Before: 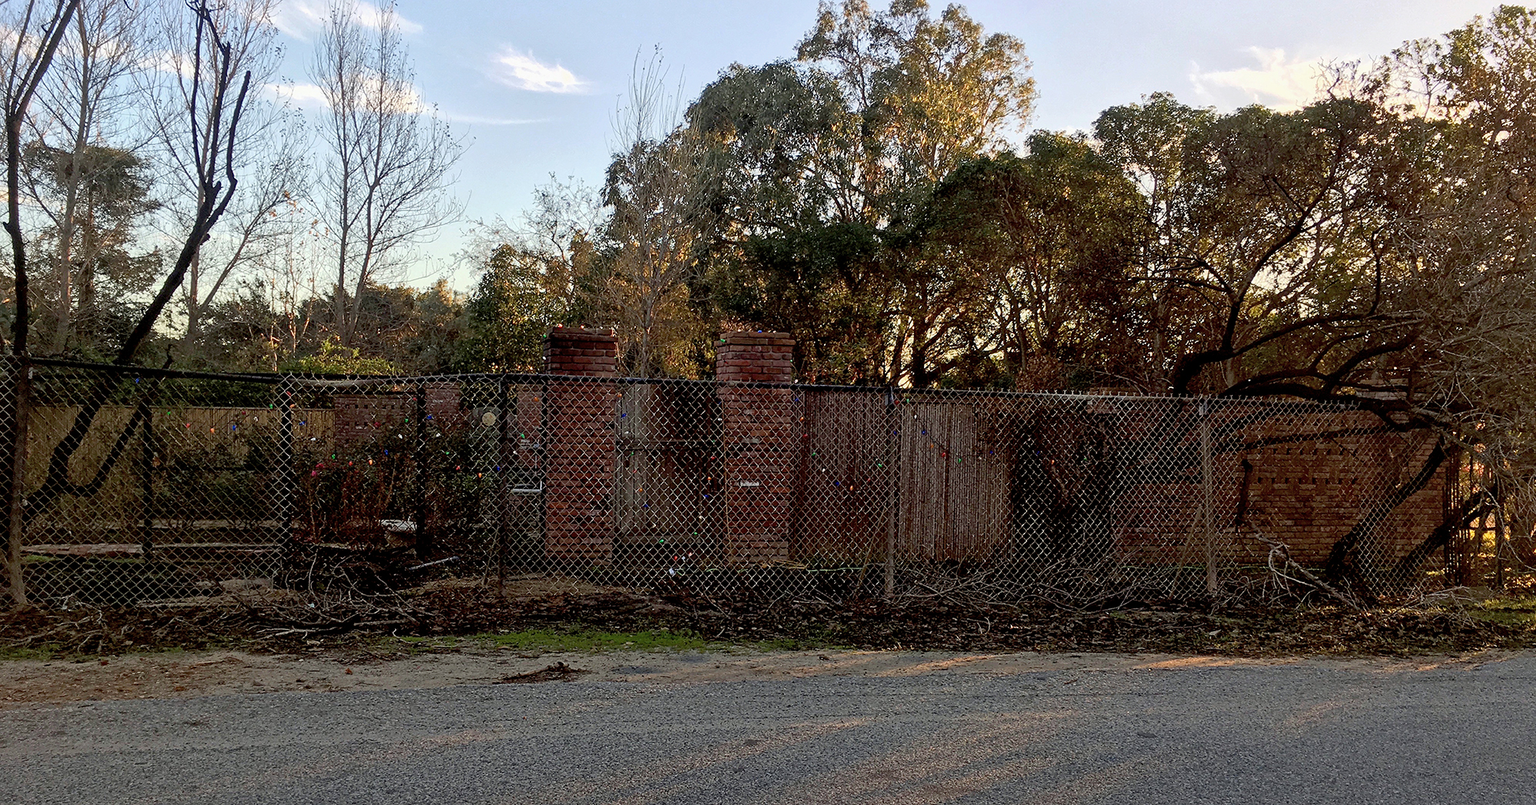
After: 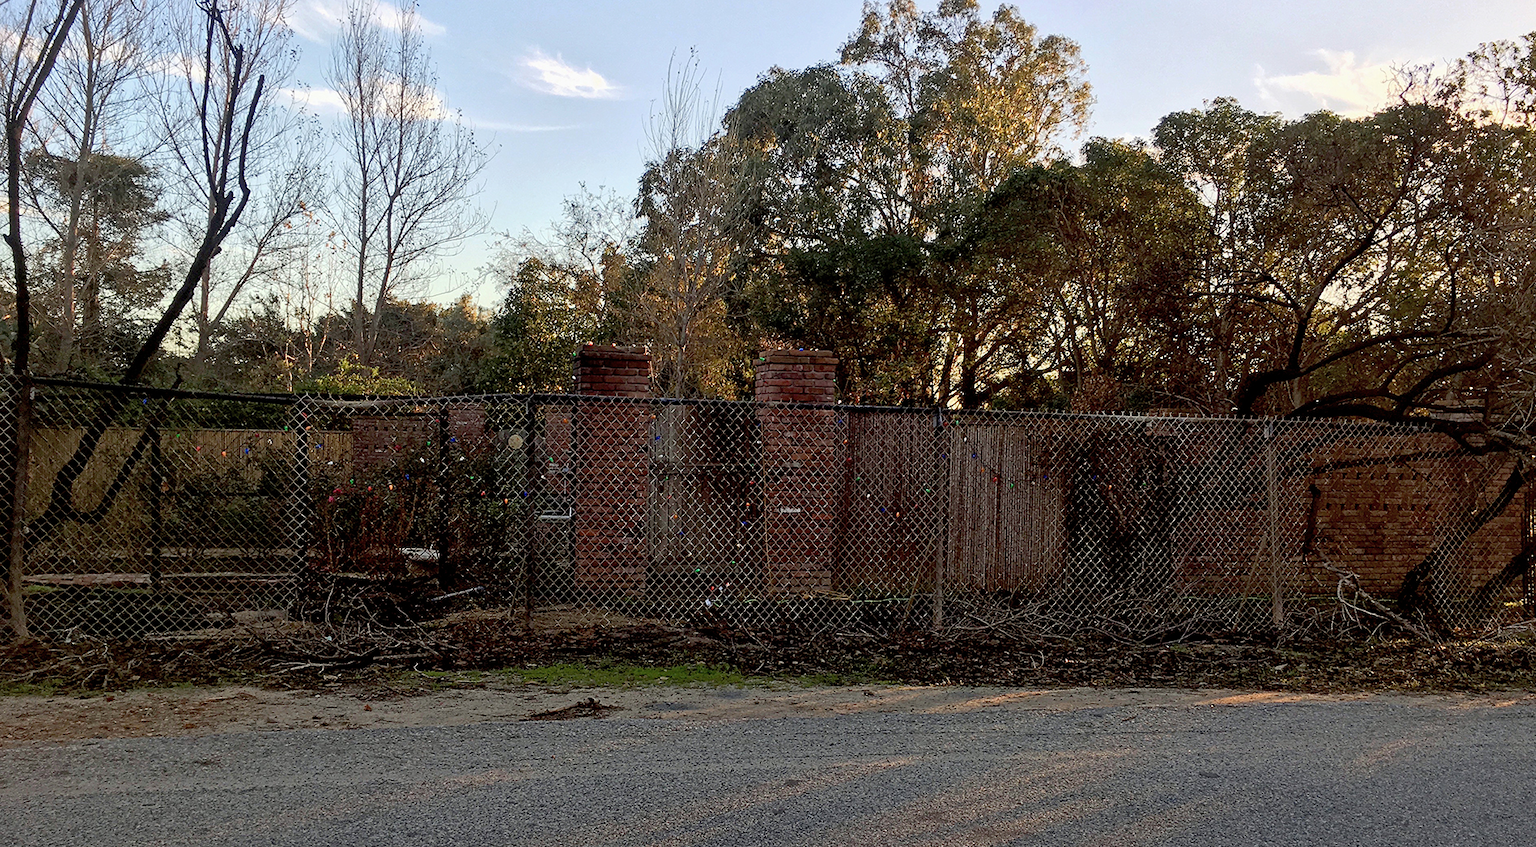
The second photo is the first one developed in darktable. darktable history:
crop and rotate: left 0%, right 5.136%
